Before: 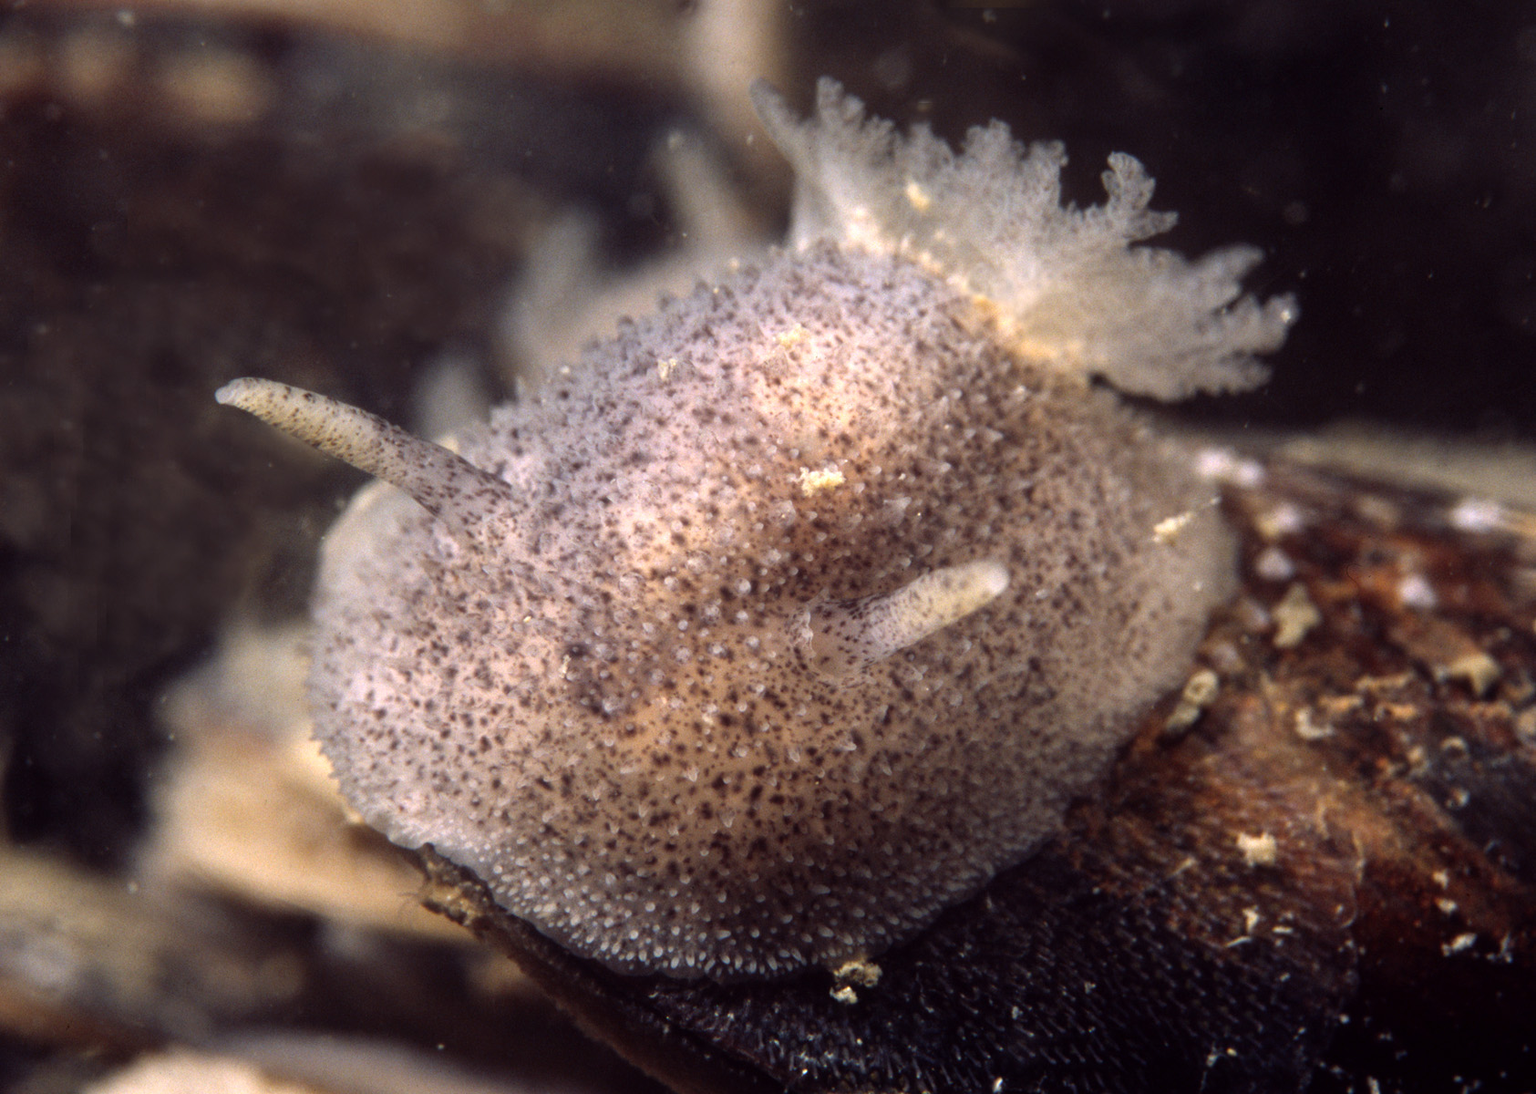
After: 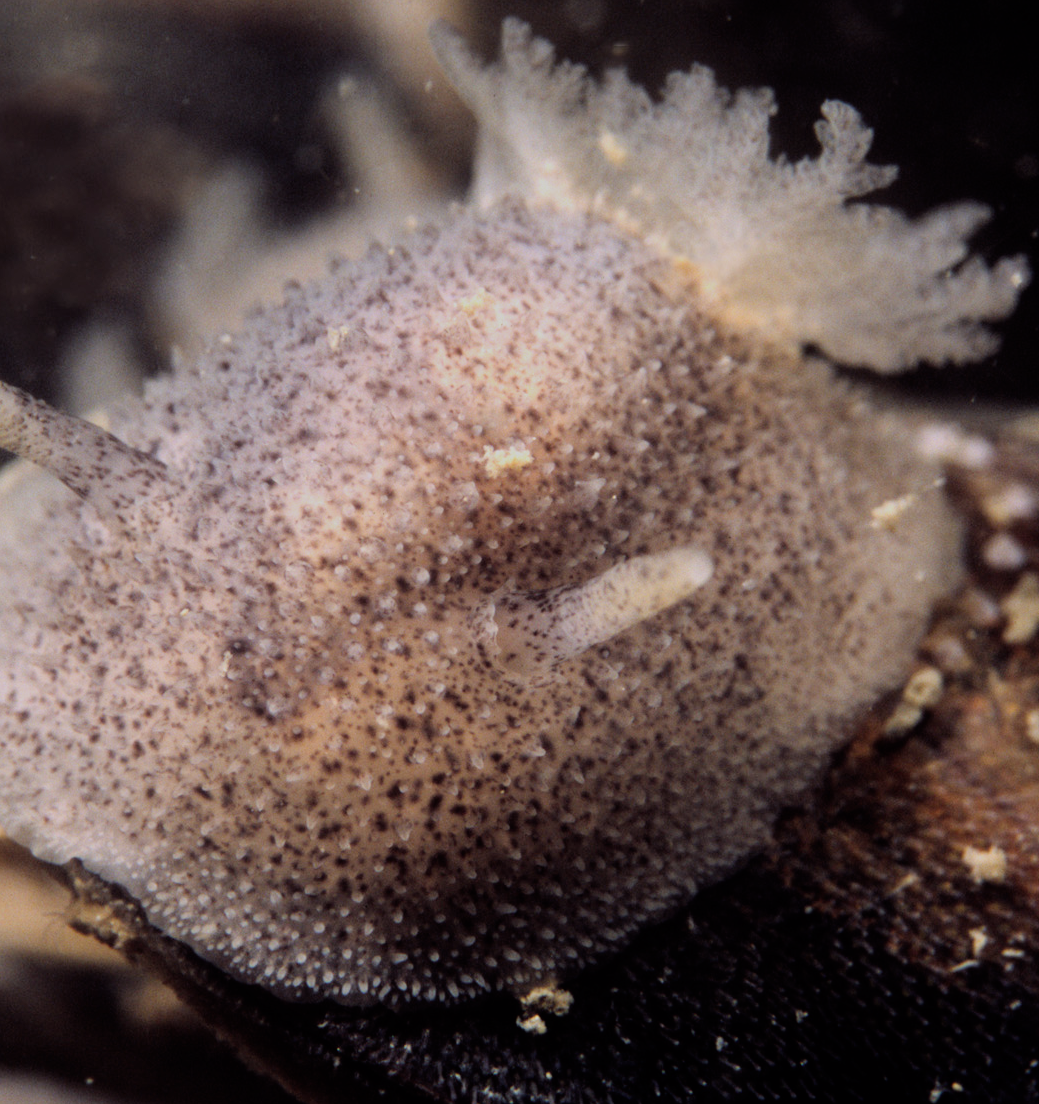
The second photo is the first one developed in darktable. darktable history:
filmic rgb: black relative exposure -7.37 EV, white relative exposure 5.09 EV, hardness 3.22
crop and rotate: left 23.386%, top 5.625%, right 14.921%, bottom 2.335%
